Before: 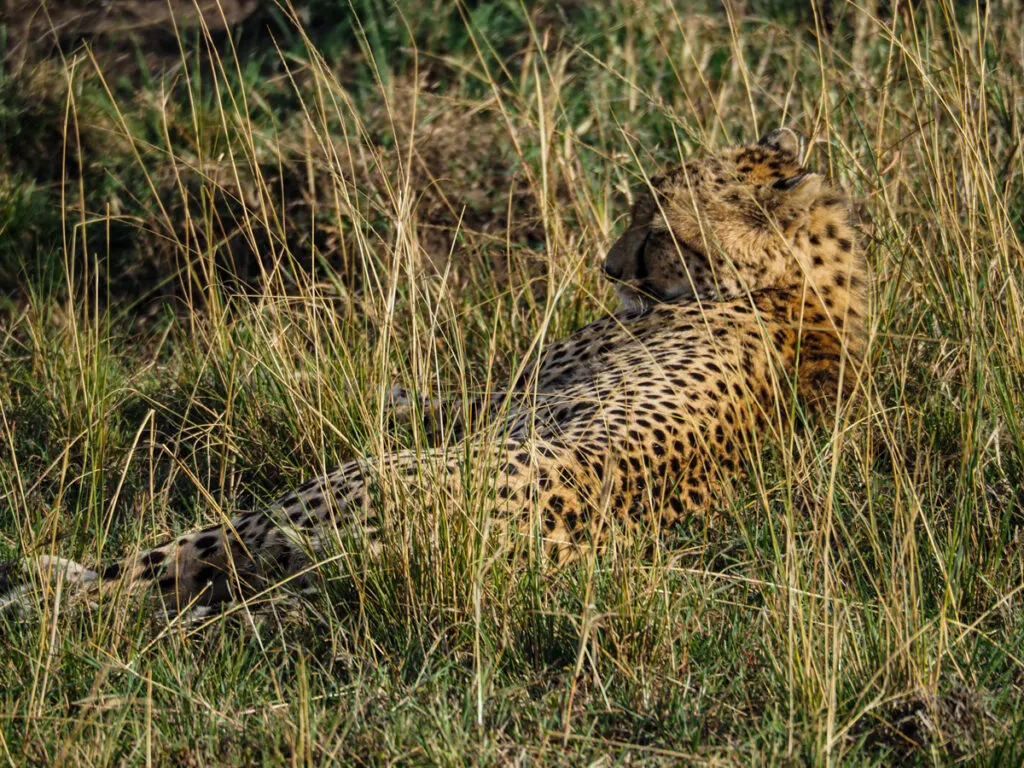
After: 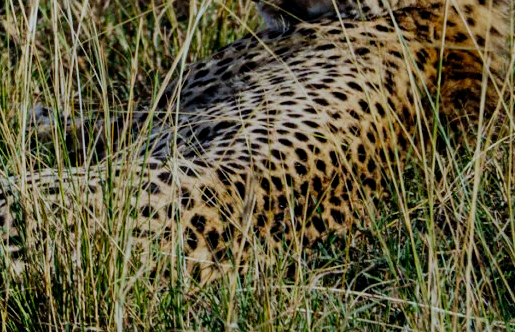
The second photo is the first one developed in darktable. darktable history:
filmic rgb: middle gray luminance 29%, black relative exposure -10.3 EV, white relative exposure 5.5 EV, threshold 6 EV, target black luminance 0%, hardness 3.95, latitude 2.04%, contrast 1.132, highlights saturation mix 5%, shadows ↔ highlights balance 15.11%, add noise in highlights 0, preserve chrominance no, color science v3 (2019), use custom middle-gray values true, iterations of high-quality reconstruction 0, contrast in highlights soft, enable highlight reconstruction true
shadows and highlights: white point adjustment 0.1, highlights -70, soften with gaussian
color calibration: x 0.38, y 0.391, temperature 4086.74 K
crop: left 35.03%, top 36.625%, right 14.663%, bottom 20.057%
